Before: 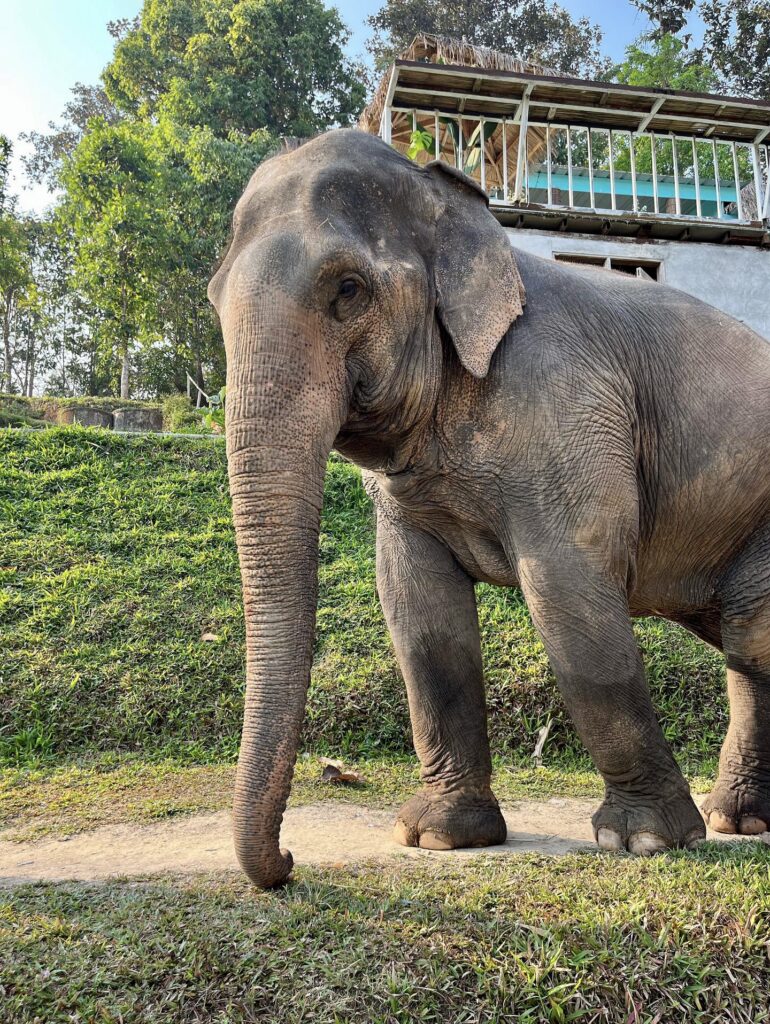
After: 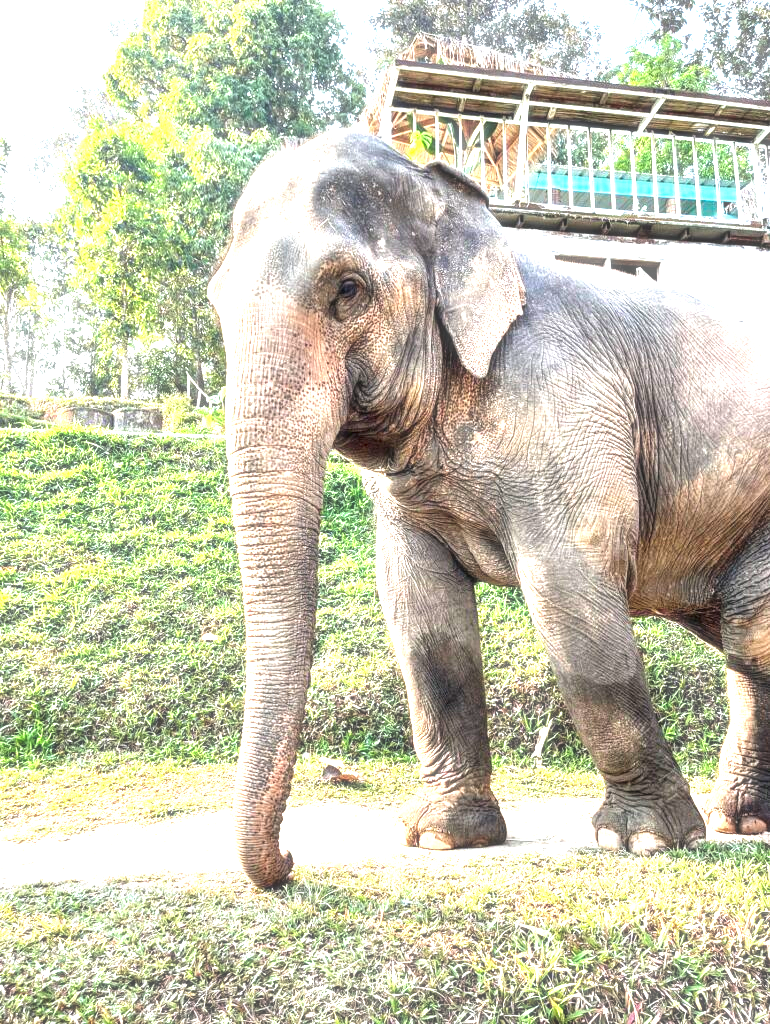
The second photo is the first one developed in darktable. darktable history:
exposure: black level correction 0.001, exposure 1.822 EV, compensate exposure bias true, compensate highlight preservation false
local contrast: detail 130%
rotate and perspective: automatic cropping off
haze removal: strength -0.1, adaptive false
